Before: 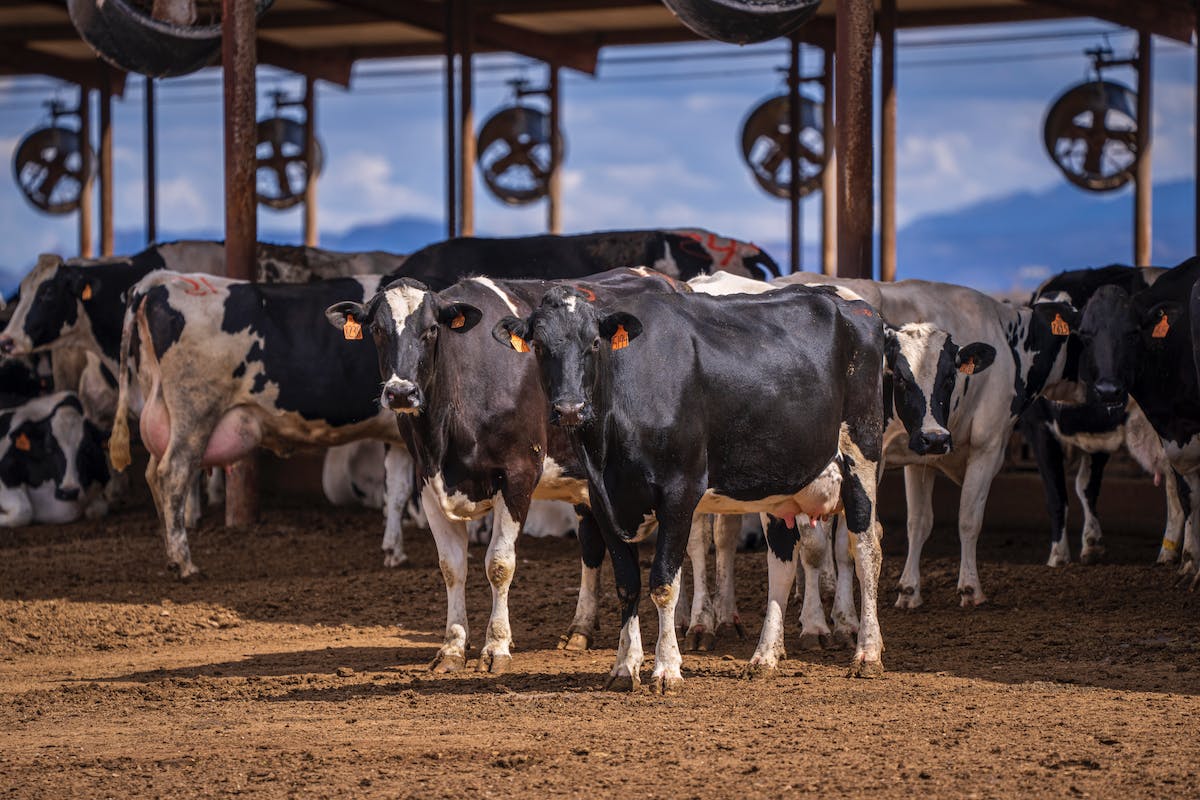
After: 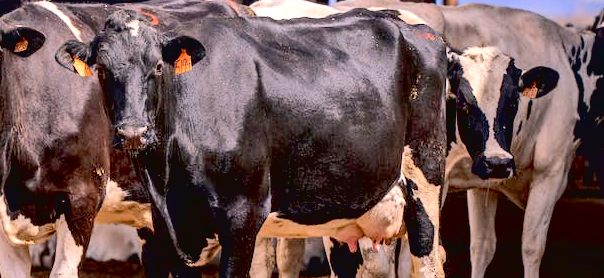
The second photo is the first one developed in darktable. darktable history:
crop: left 36.498%, top 34.557%, right 13.001%, bottom 30.61%
tone equalizer: -8 EV 0.255 EV, -7 EV 0.404 EV, -6 EV 0.435 EV, -5 EV 0.263 EV, -3 EV -0.257 EV, -2 EV -0.428 EV, -1 EV -0.401 EV, +0 EV -0.242 EV, mask exposure compensation -0.484 EV
shadows and highlights: shadows 25.97, highlights -23.92
exposure: black level correction 0.012, exposure 0.694 EV, compensate exposure bias true, compensate highlight preservation false
tone curve: curves: ch0 [(0, 0.026) (0.146, 0.158) (0.272, 0.34) (0.453, 0.627) (0.687, 0.829) (1, 1)], color space Lab, independent channels, preserve colors none
color correction: highlights a* 6.94, highlights b* 3.92
